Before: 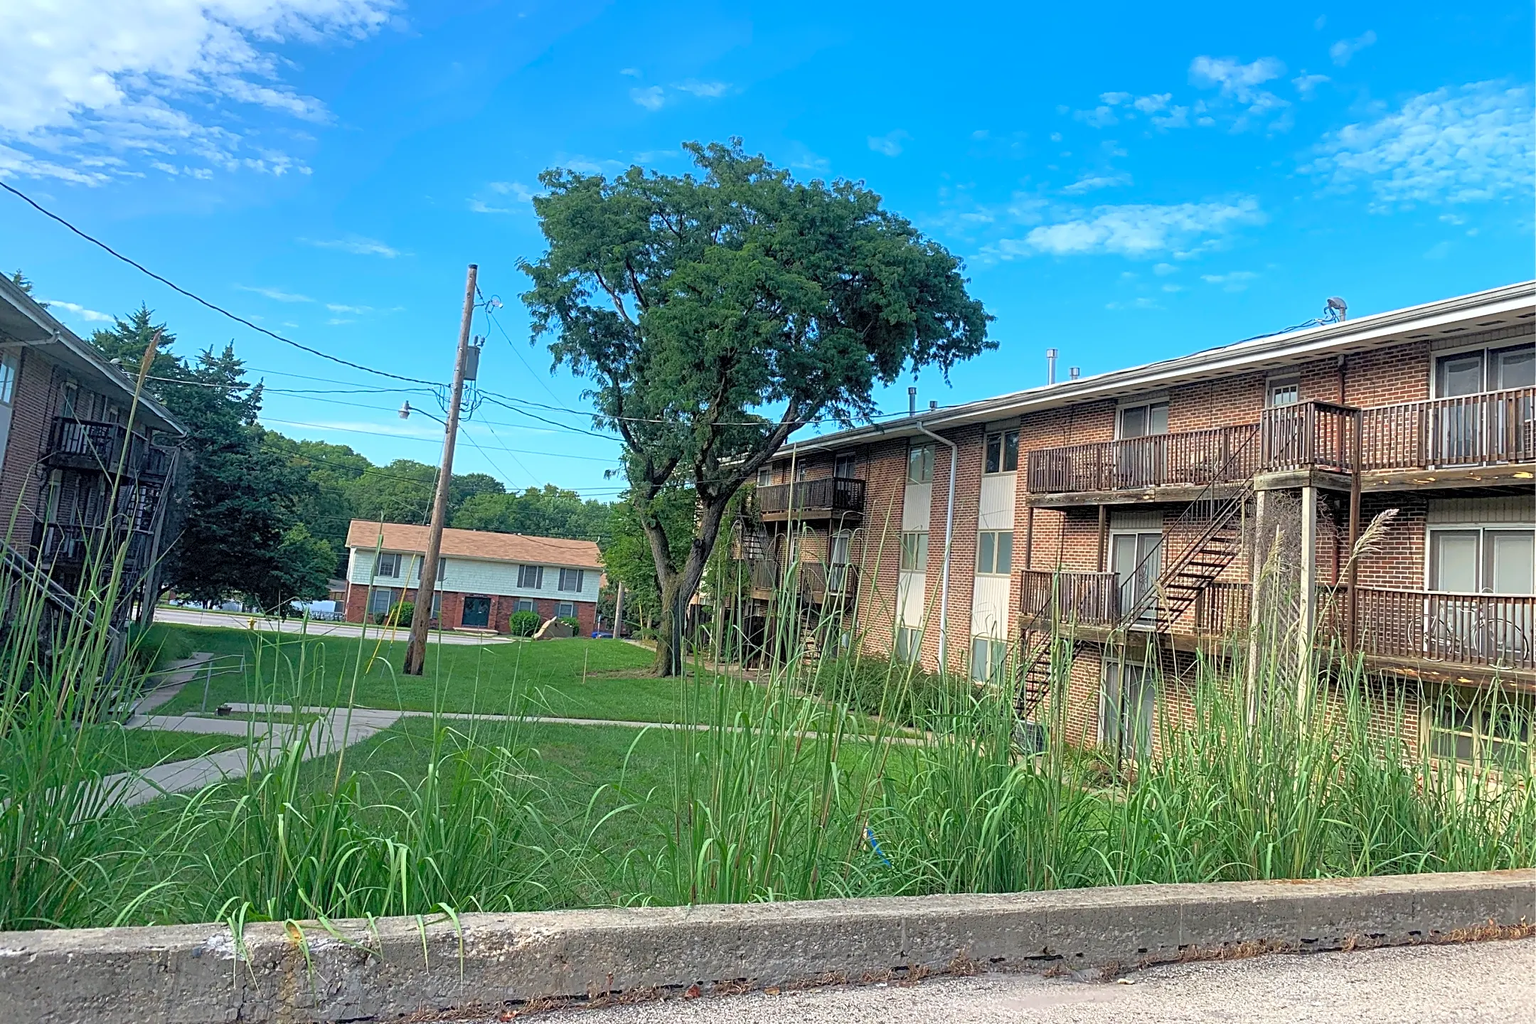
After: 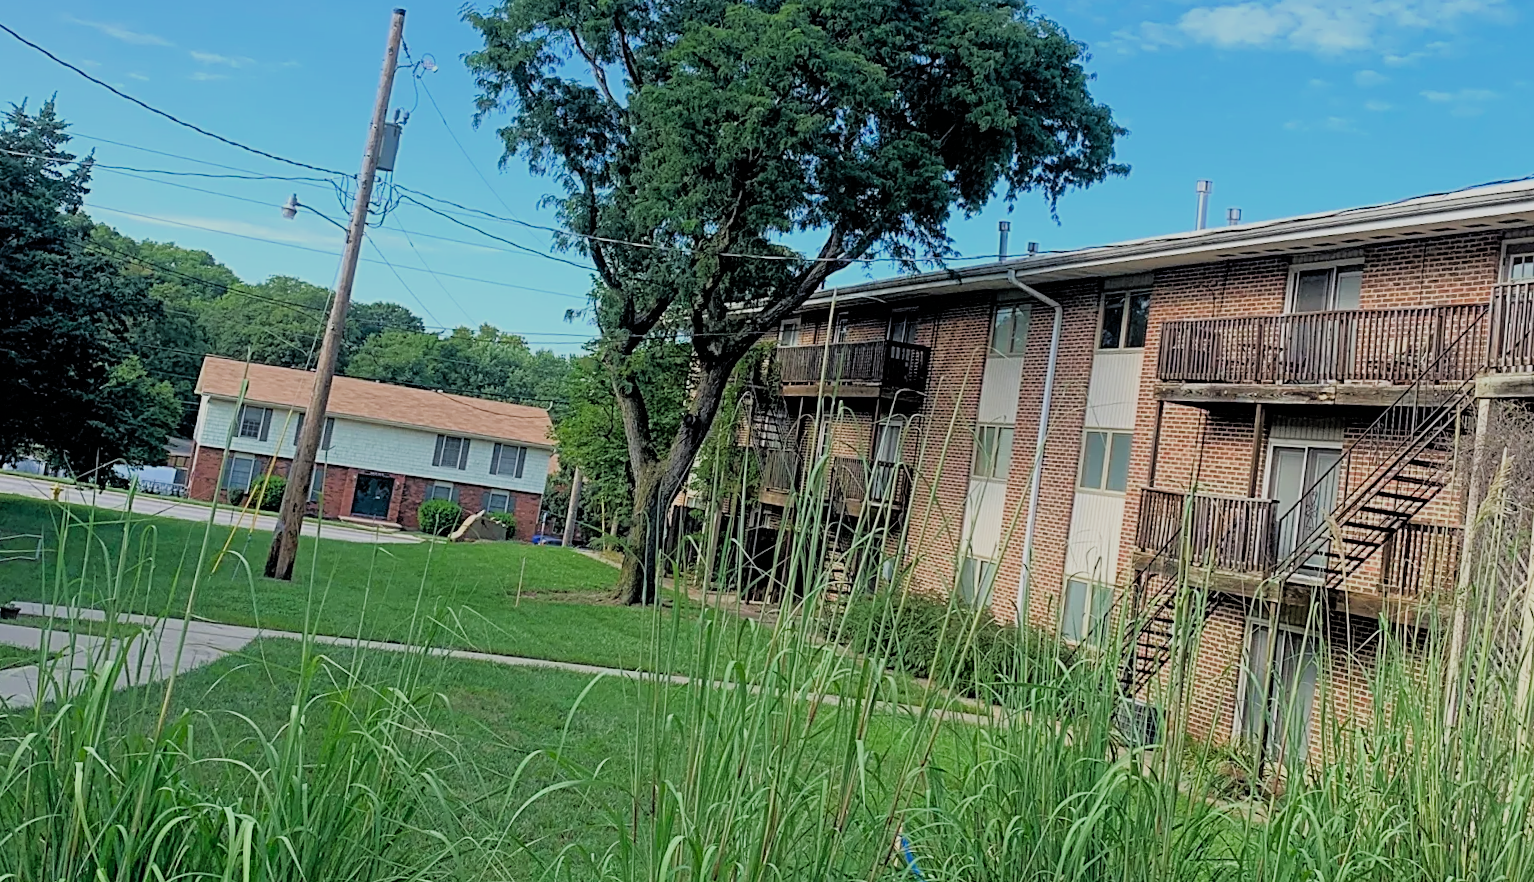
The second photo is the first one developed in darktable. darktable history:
crop and rotate: angle -3.74°, left 9.923%, top 20.886%, right 12.239%, bottom 11.982%
filmic rgb: black relative exposure -4.69 EV, white relative exposure 4.77 EV, threshold 3.02 EV, hardness 2.35, latitude 36.37%, contrast 1.042, highlights saturation mix 1.52%, shadows ↔ highlights balance 1.24%, enable highlight reconstruction true
